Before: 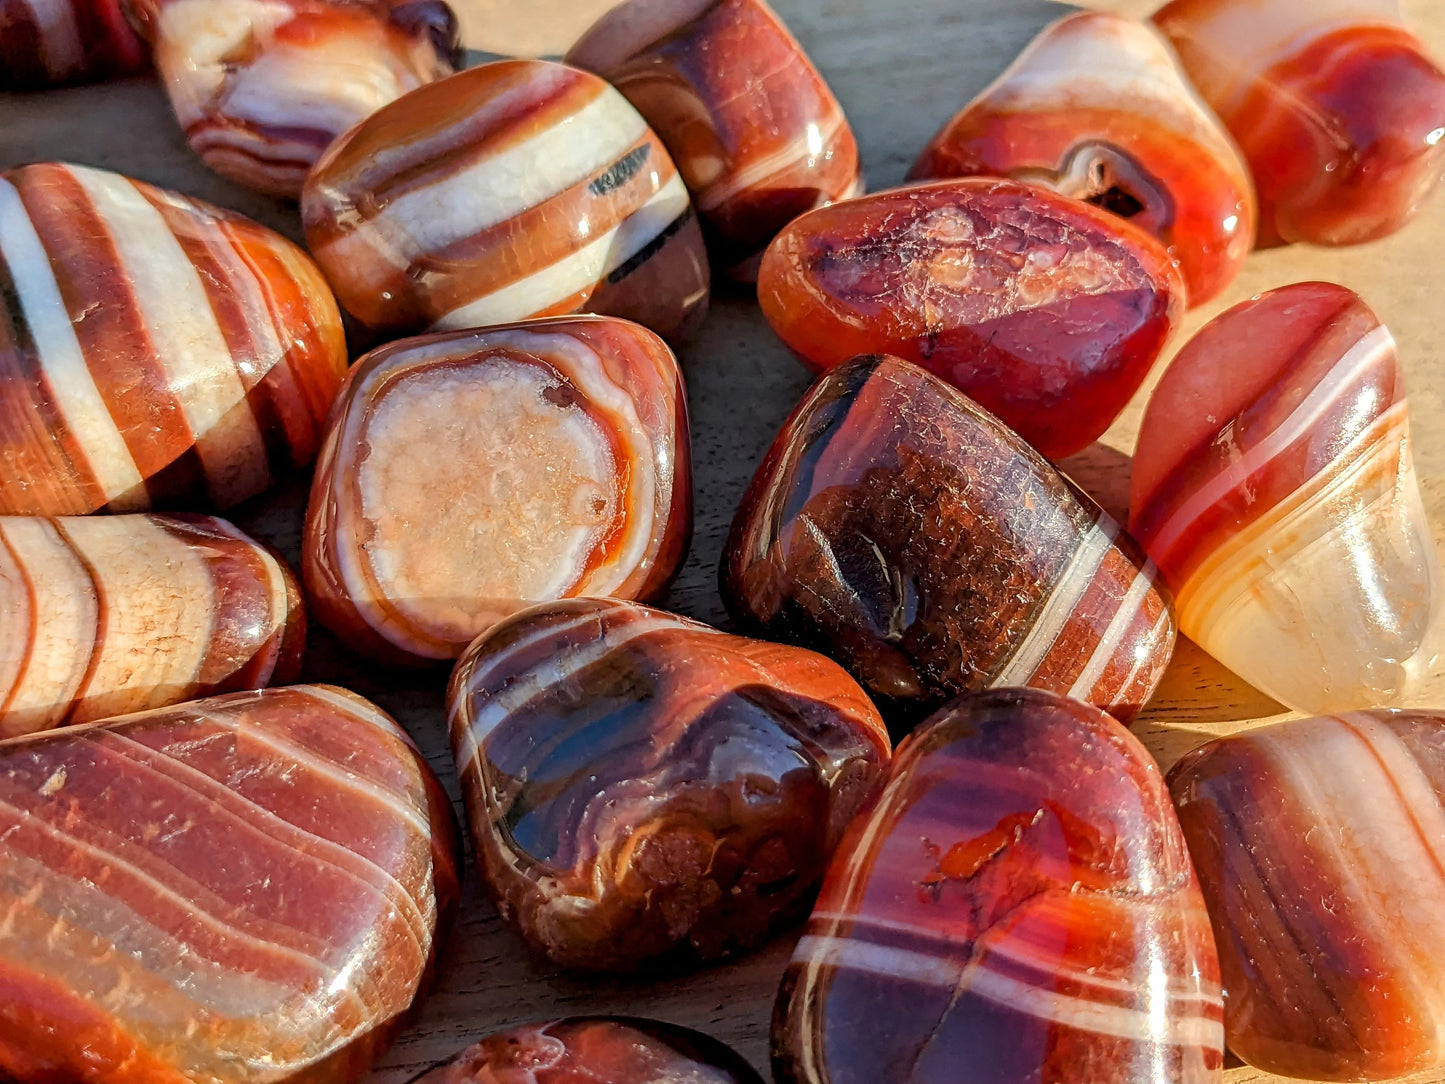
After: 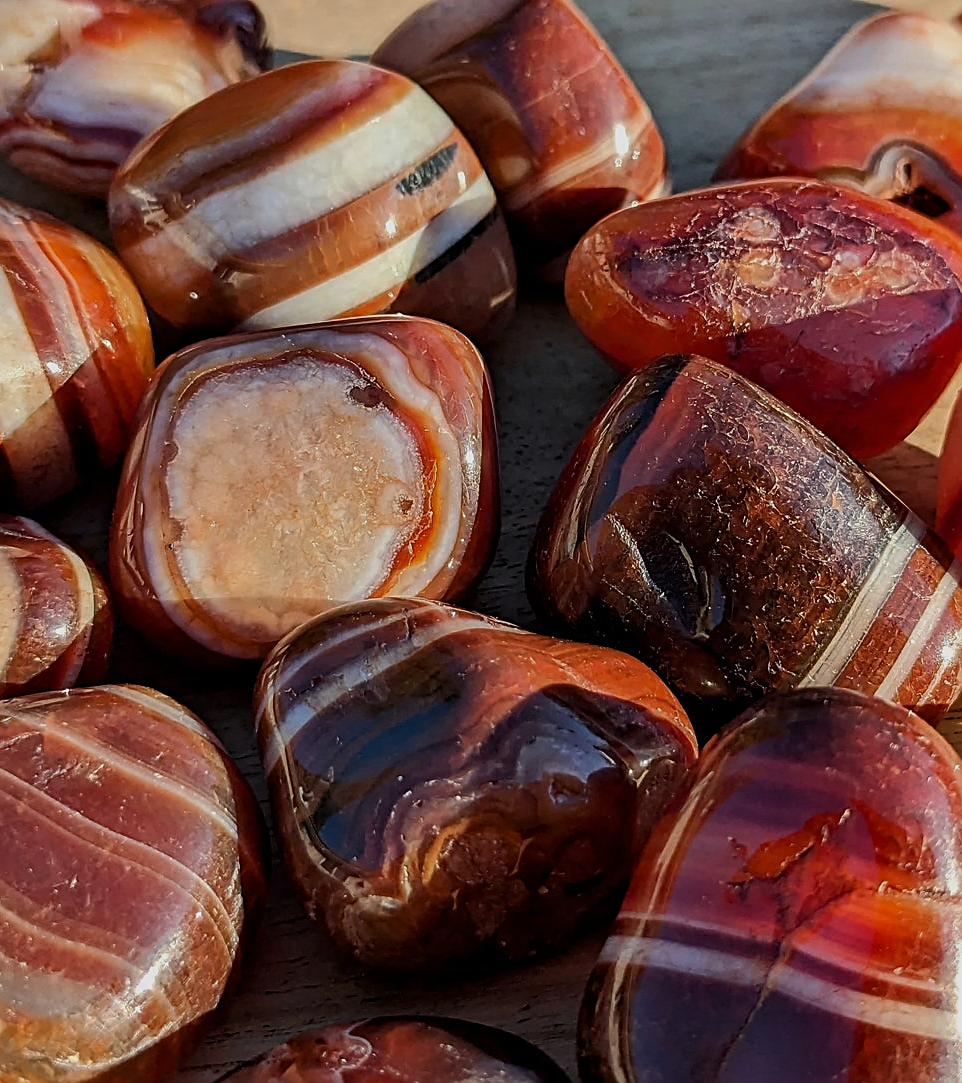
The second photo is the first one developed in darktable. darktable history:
sharpen: on, module defaults
exposure: black level correction 0, exposure -0.739 EV, compensate highlight preservation false
tone equalizer: -8 EV -0.378 EV, -7 EV -0.384 EV, -6 EV -0.294 EV, -5 EV -0.236 EV, -3 EV 0.239 EV, -2 EV 0.312 EV, -1 EV 0.371 EV, +0 EV 0.406 EV, edges refinement/feathering 500, mask exposure compensation -1.57 EV, preserve details no
crop and rotate: left 13.457%, right 19.952%
